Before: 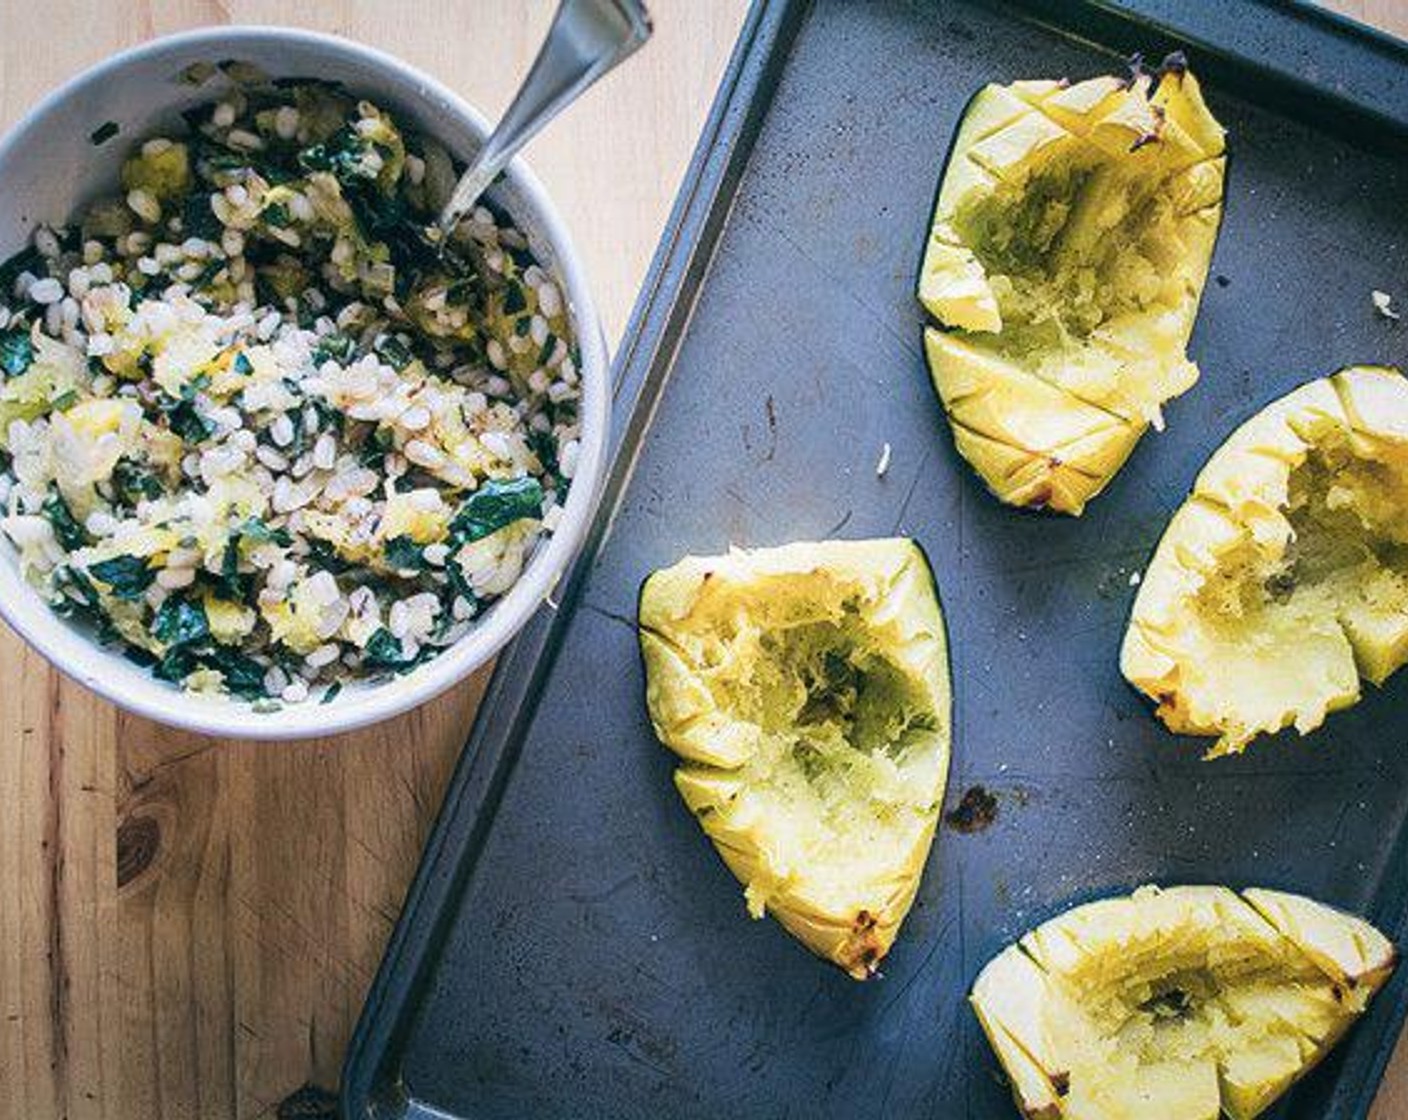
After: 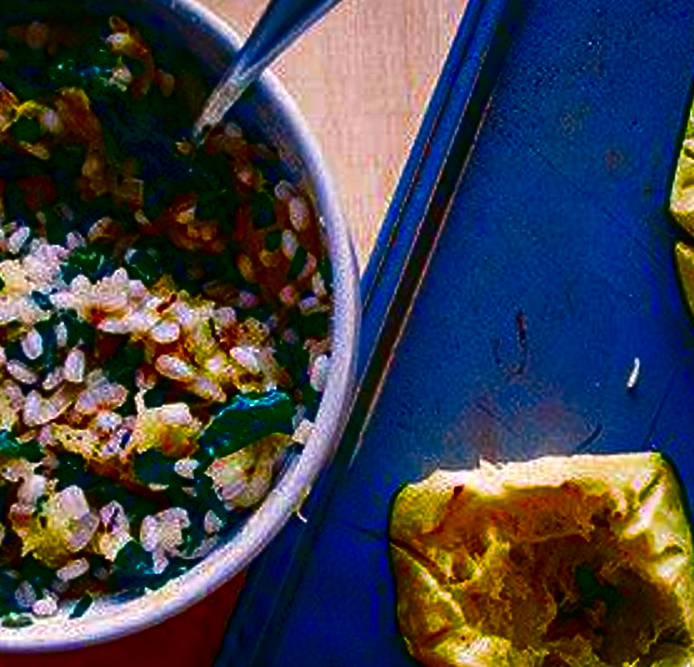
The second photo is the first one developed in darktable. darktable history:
color balance rgb: highlights gain › chroma 0.927%, highlights gain › hue 26.08°, perceptual saturation grading › global saturation 37.327%, perceptual saturation grading › shadows 34.827%, perceptual brilliance grading › global brilliance 3.078%, saturation formula JzAzBz (2021)
crop: left 17.781%, top 7.7%, right 32.861%, bottom 32.666%
contrast brightness saturation: brightness -0.999, saturation 0.983
